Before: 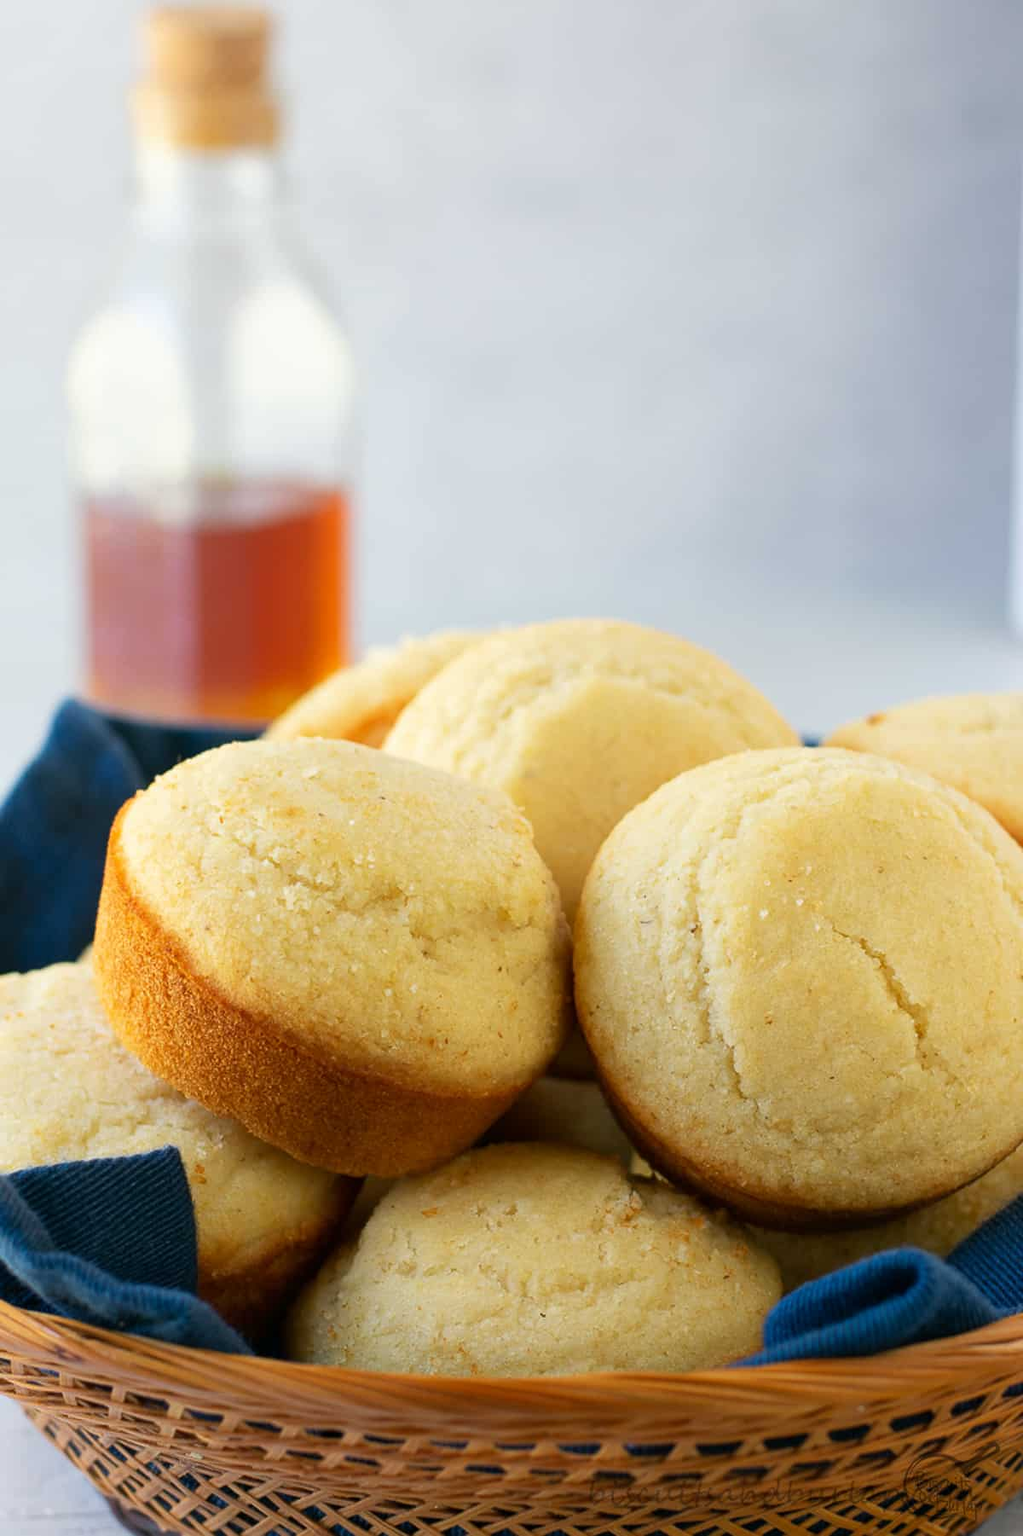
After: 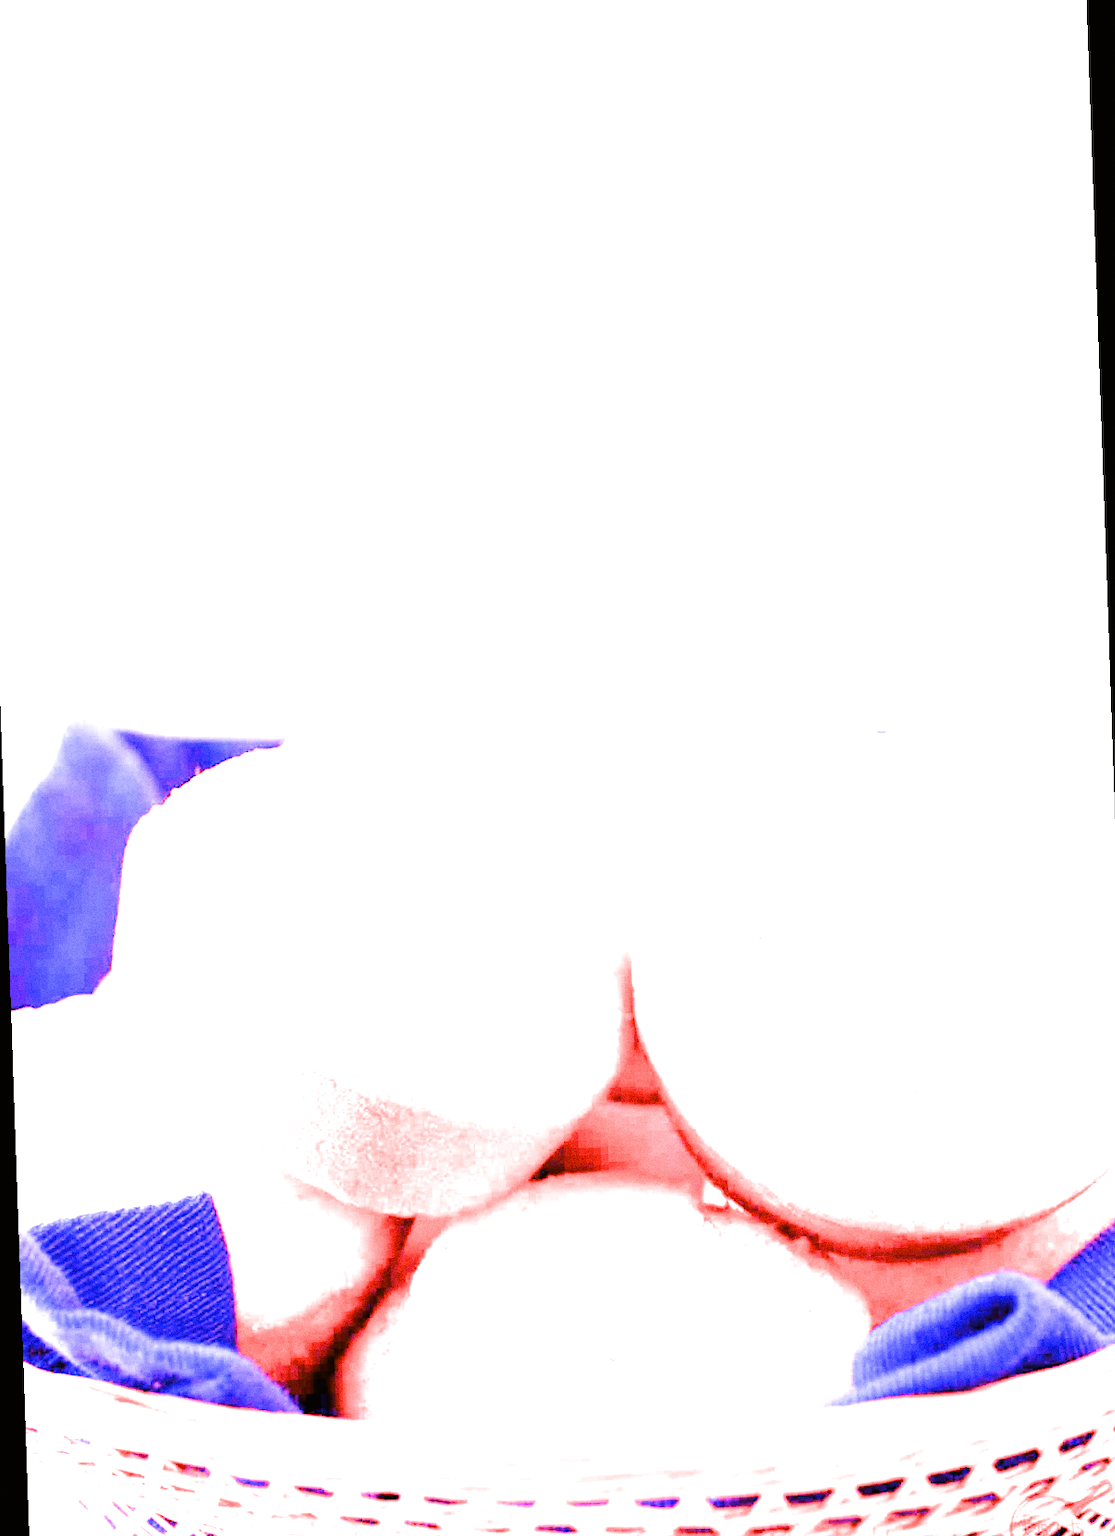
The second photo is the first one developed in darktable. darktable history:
white balance: red 8, blue 8
color balance: lift [1.004, 1.002, 1.002, 0.998], gamma [1, 1.007, 1.002, 0.993], gain [1, 0.977, 1.013, 1.023], contrast -3.64%
tone equalizer: -8 EV -0.75 EV, -7 EV -0.7 EV, -6 EV -0.6 EV, -5 EV -0.4 EV, -3 EV 0.4 EV, -2 EV 0.6 EV, -1 EV 0.7 EV, +0 EV 0.75 EV, edges refinement/feathering 500, mask exposure compensation -1.57 EV, preserve details no
grain: coarseness 3.21 ISO
rotate and perspective: rotation -2°, crop left 0.022, crop right 0.978, crop top 0.049, crop bottom 0.951
haze removal: compatibility mode true, adaptive false
filmic rgb: black relative exposure -7.65 EV, white relative exposure 4.56 EV, hardness 3.61
